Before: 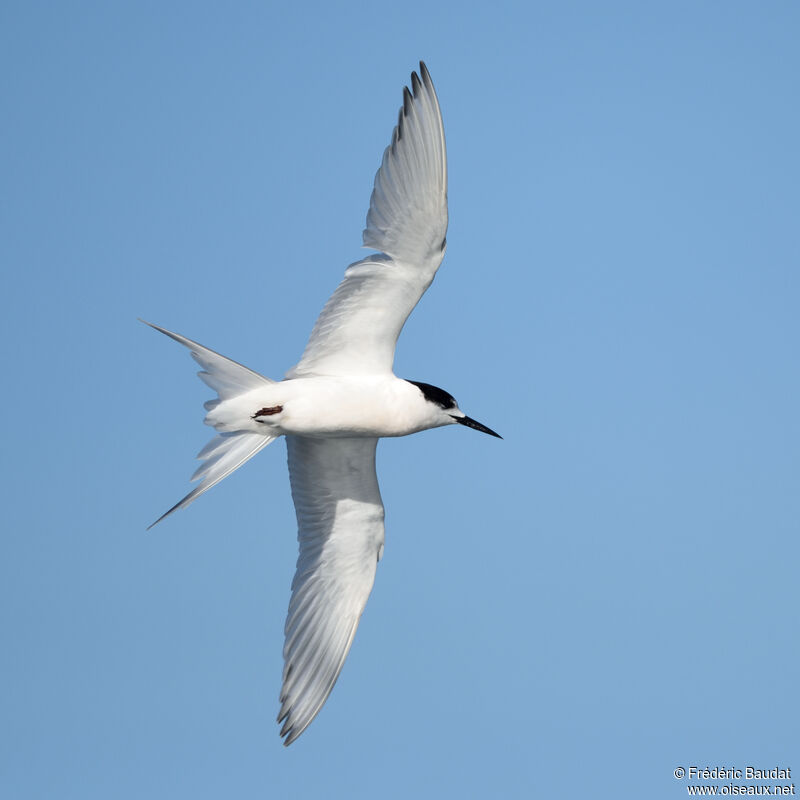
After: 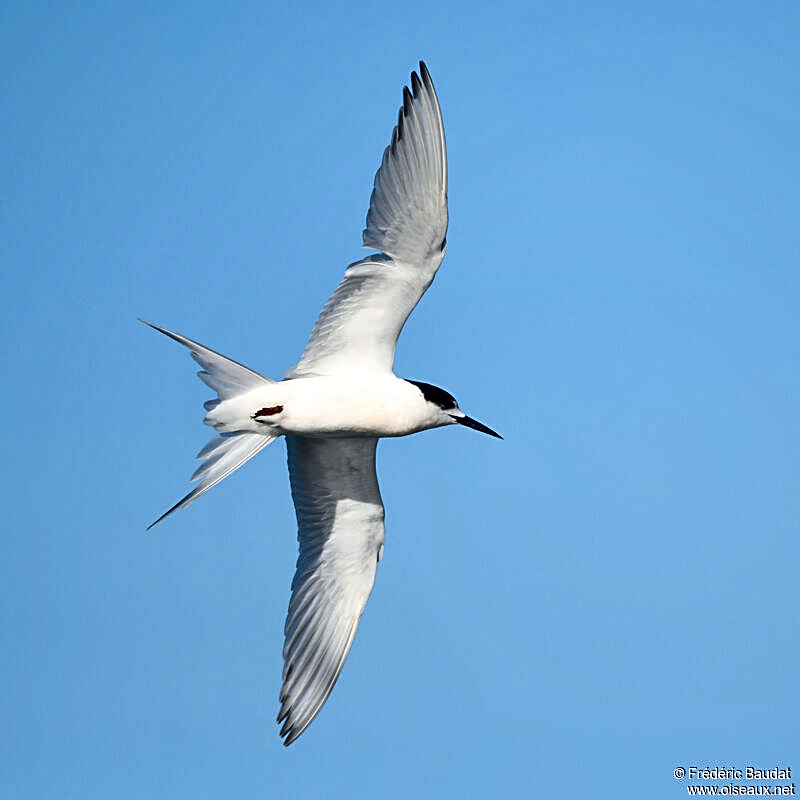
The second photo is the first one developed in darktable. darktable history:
sharpen: on, module defaults
shadows and highlights: shadows 13.16, white point adjustment 1.24, highlights color adjustment 31.85%, soften with gaussian
color zones: curves: ch0 [(0.004, 0.305) (0.261, 0.623) (0.389, 0.399) (0.708, 0.571) (0.947, 0.34)]; ch1 [(0.025, 0.645) (0.229, 0.584) (0.326, 0.551) (0.484, 0.262) (0.757, 0.643)]
contrast brightness saturation: contrast 0.237, brightness -0.227, saturation 0.15
tone equalizer: edges refinement/feathering 500, mask exposure compensation -1.57 EV, preserve details no
